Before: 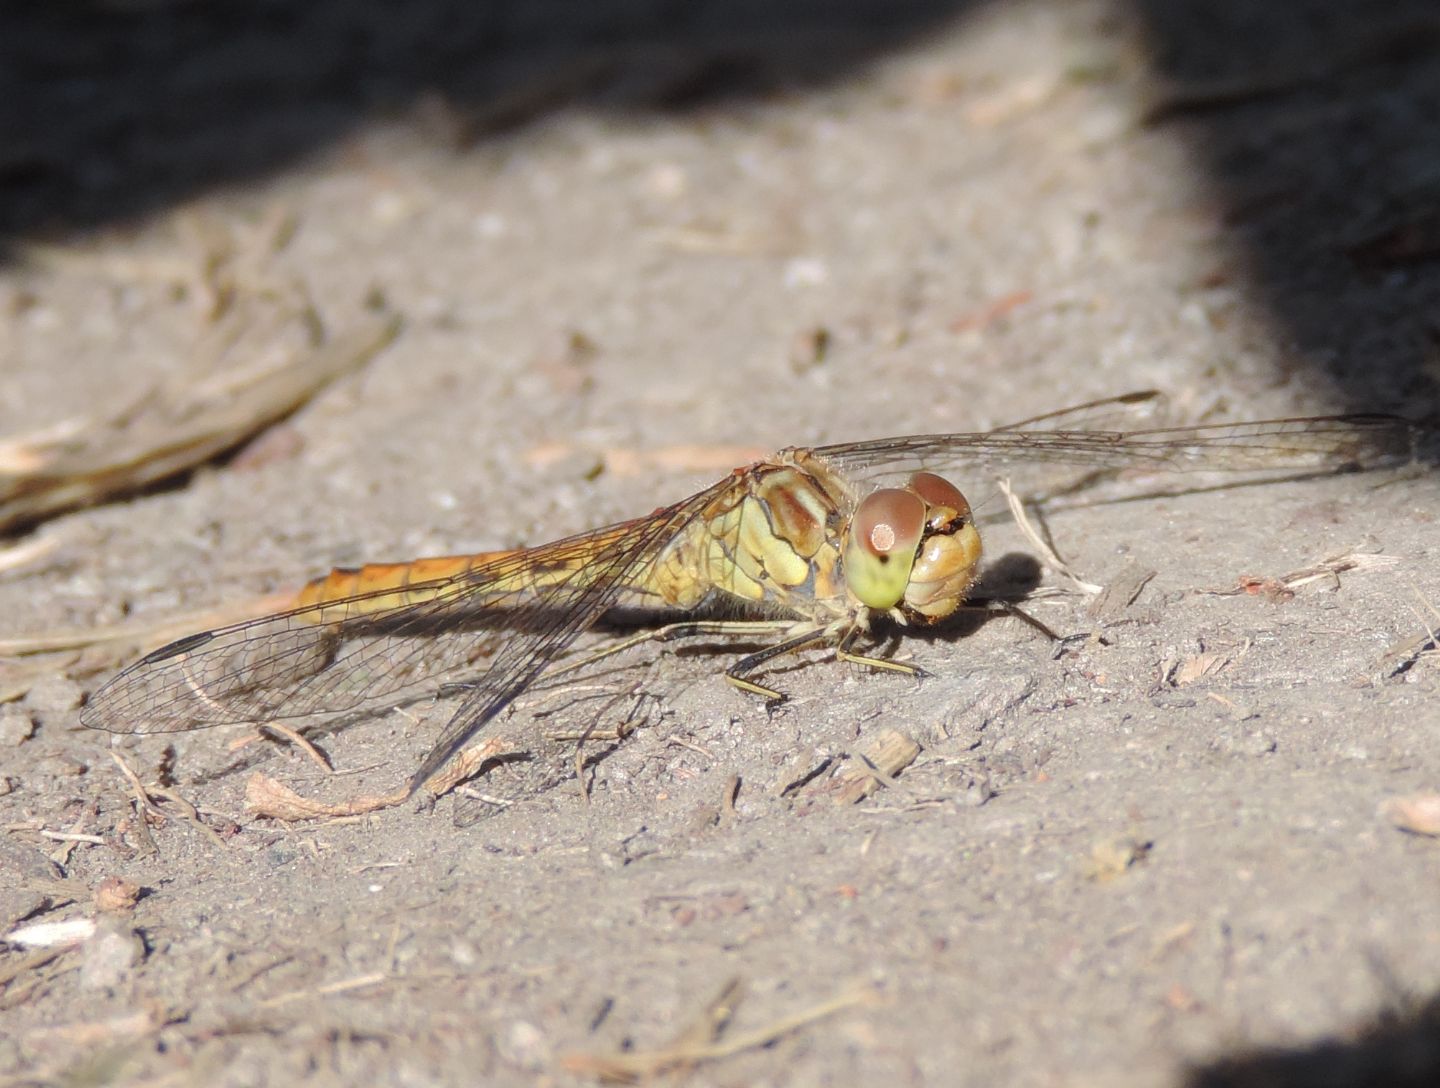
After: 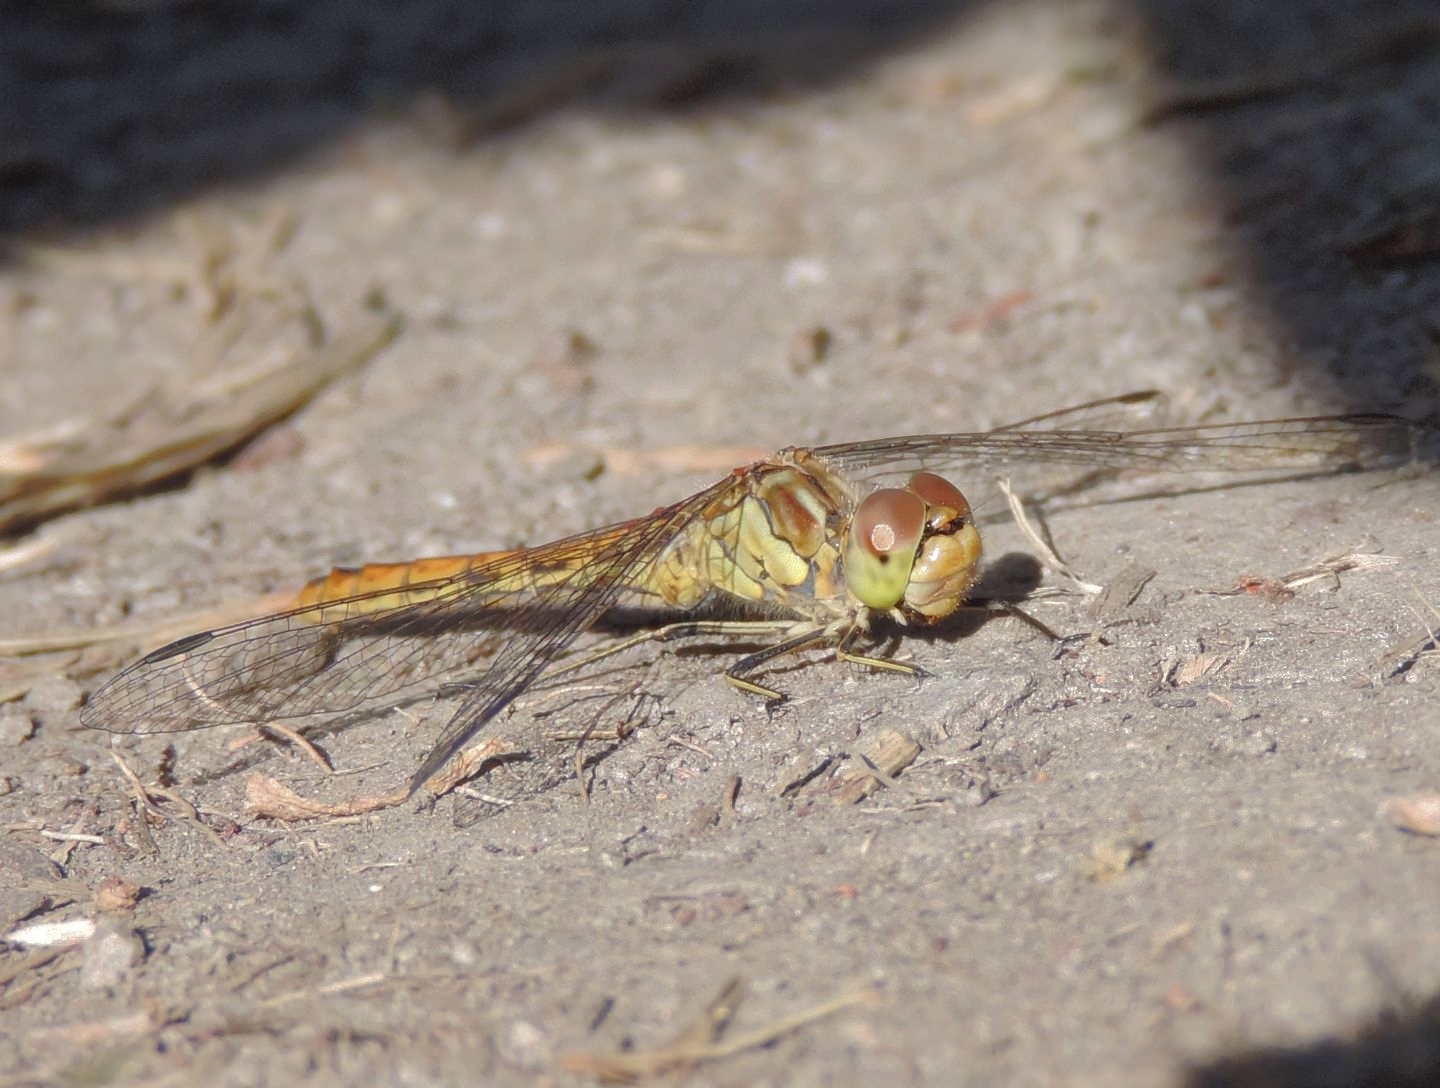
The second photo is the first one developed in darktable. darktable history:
shadows and highlights: highlights color adjustment 0.771%
